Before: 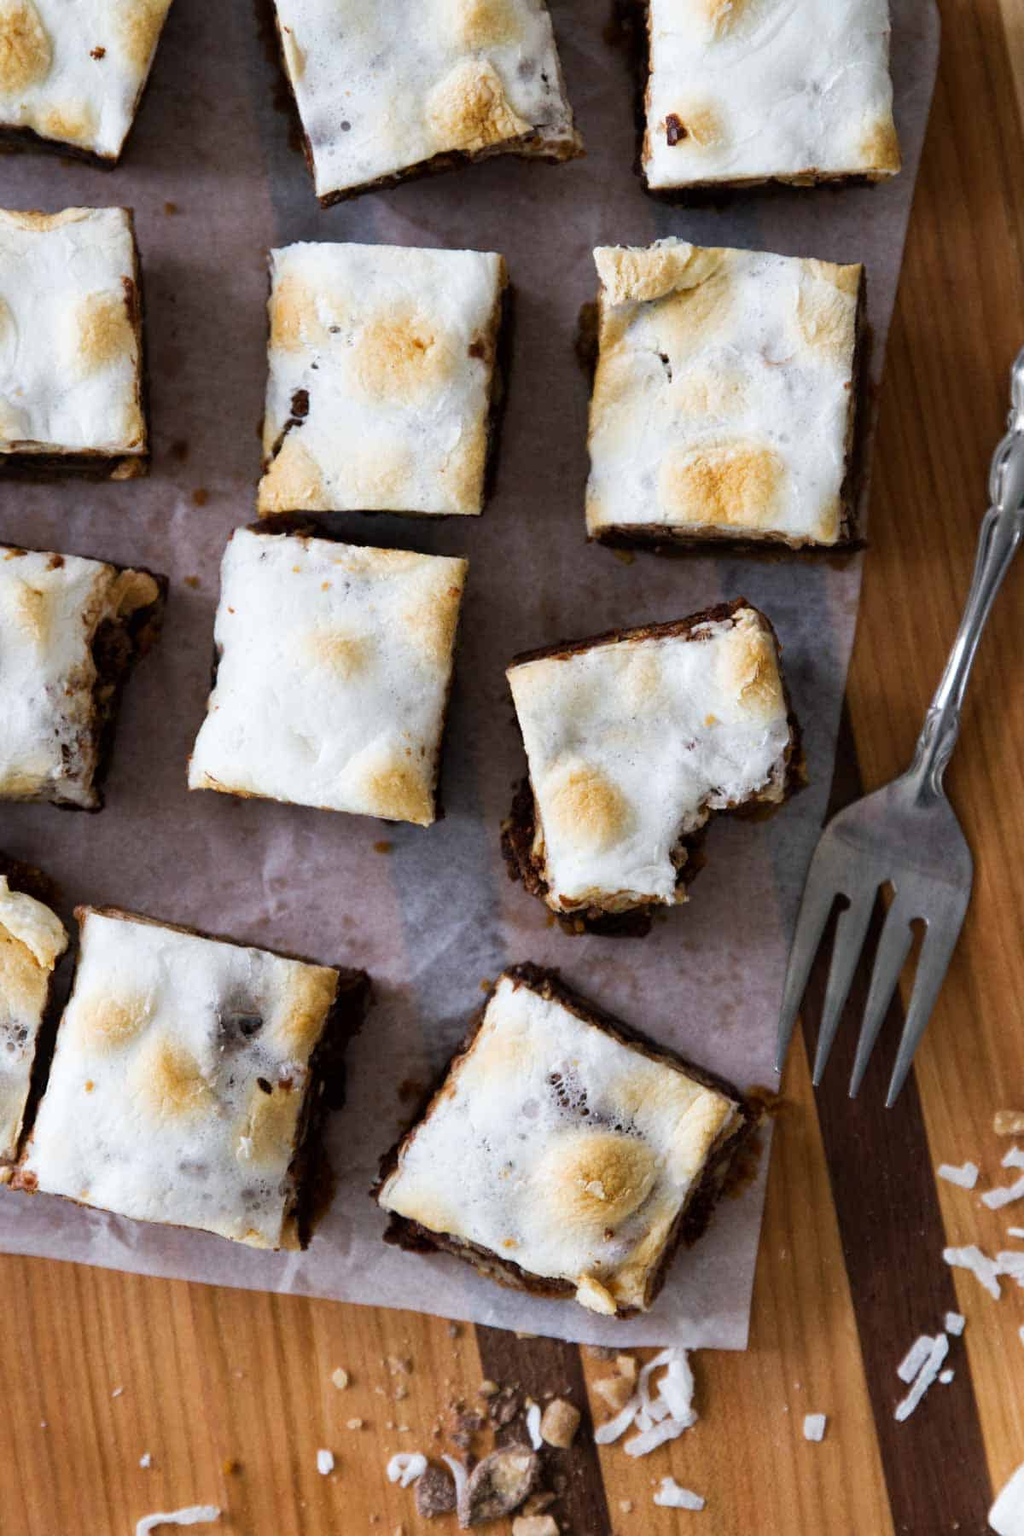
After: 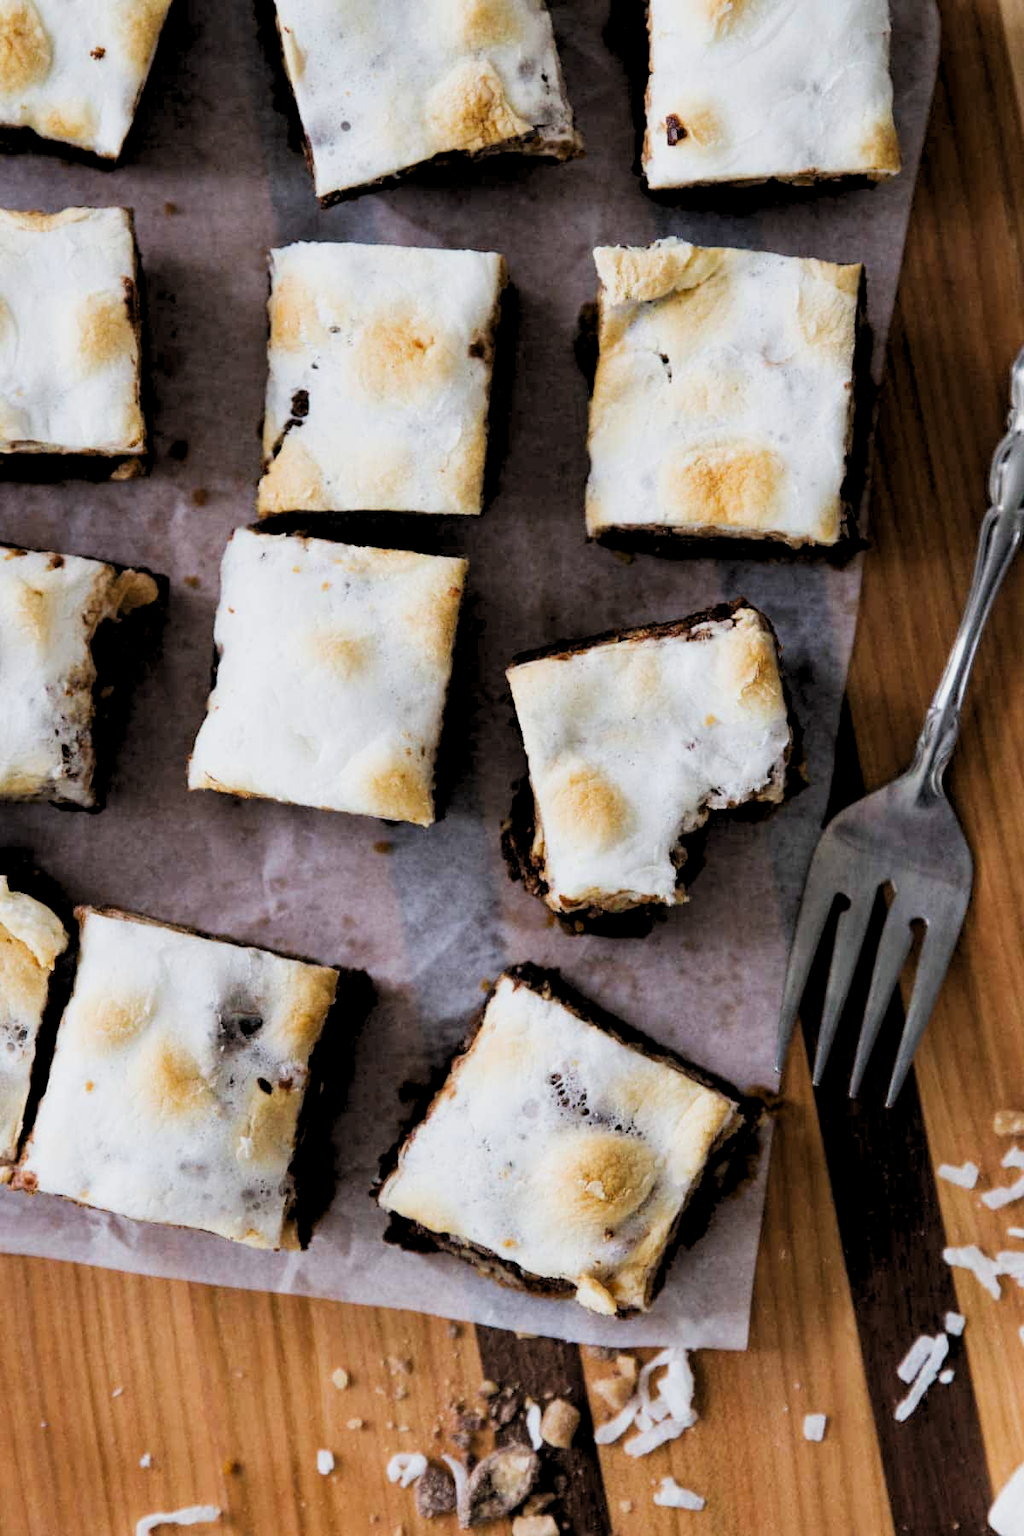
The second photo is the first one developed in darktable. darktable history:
filmic rgb: black relative exposure -7.65 EV, white relative exposure 4.56 EV, hardness 3.61
levels: levels [0.055, 0.477, 0.9]
